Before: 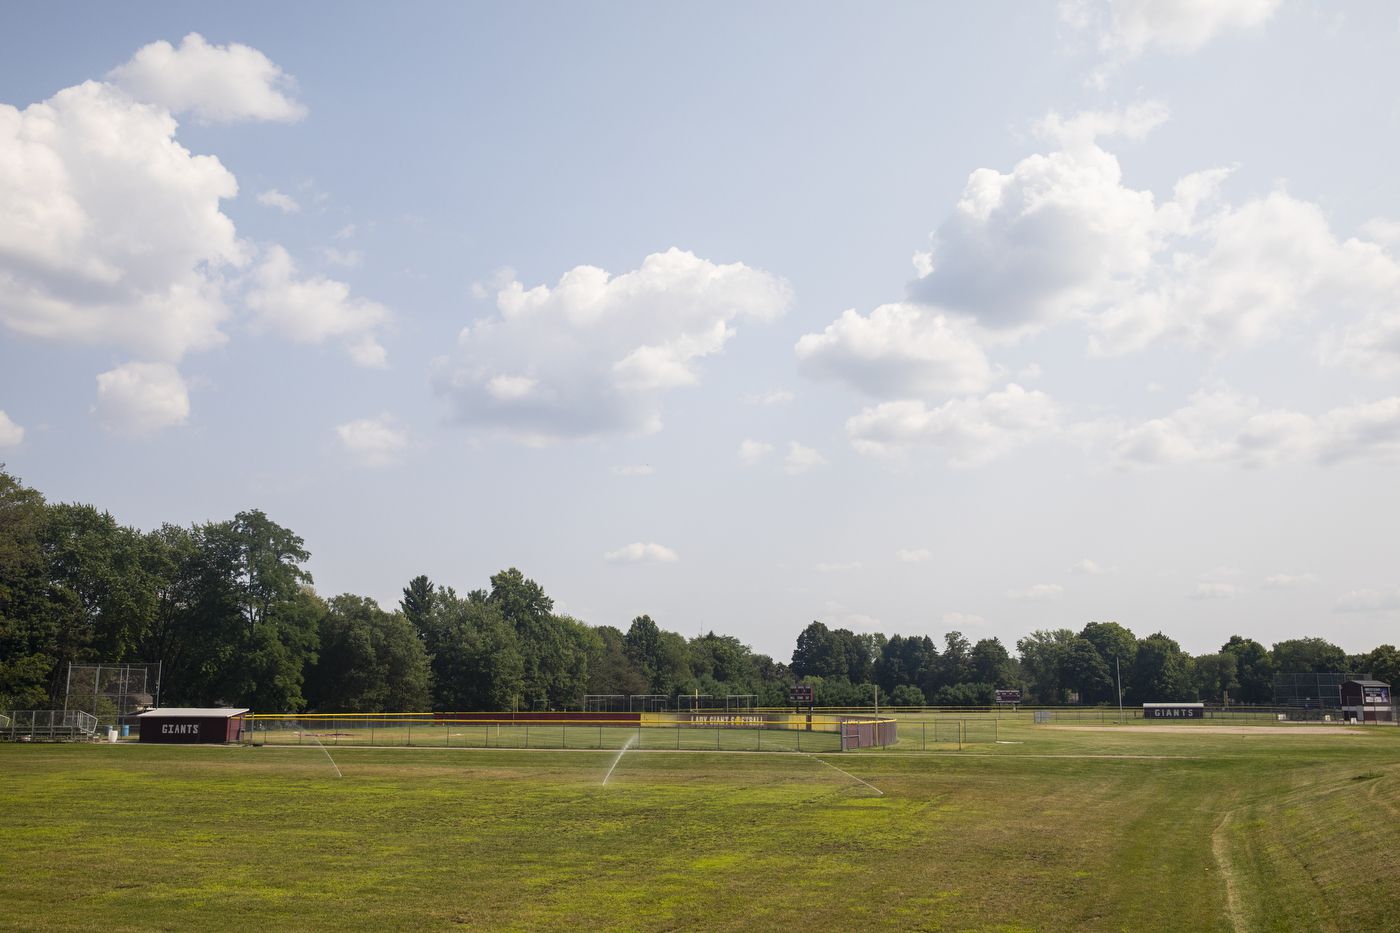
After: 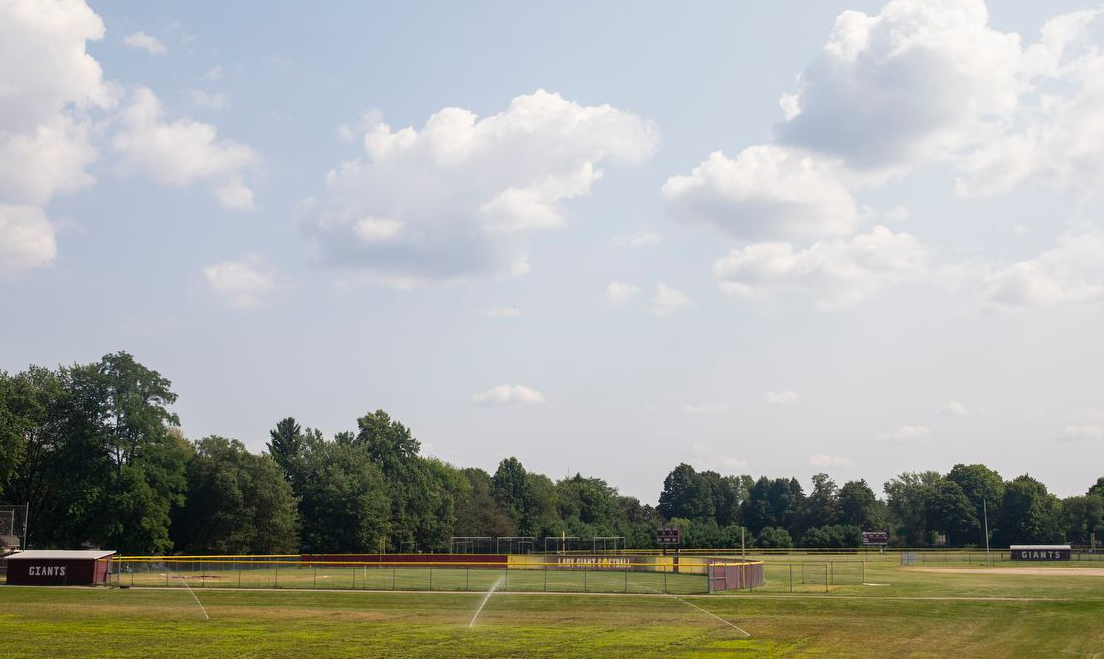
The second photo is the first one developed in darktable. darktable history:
crop: left 9.544%, top 17.028%, right 11.07%, bottom 12.331%
